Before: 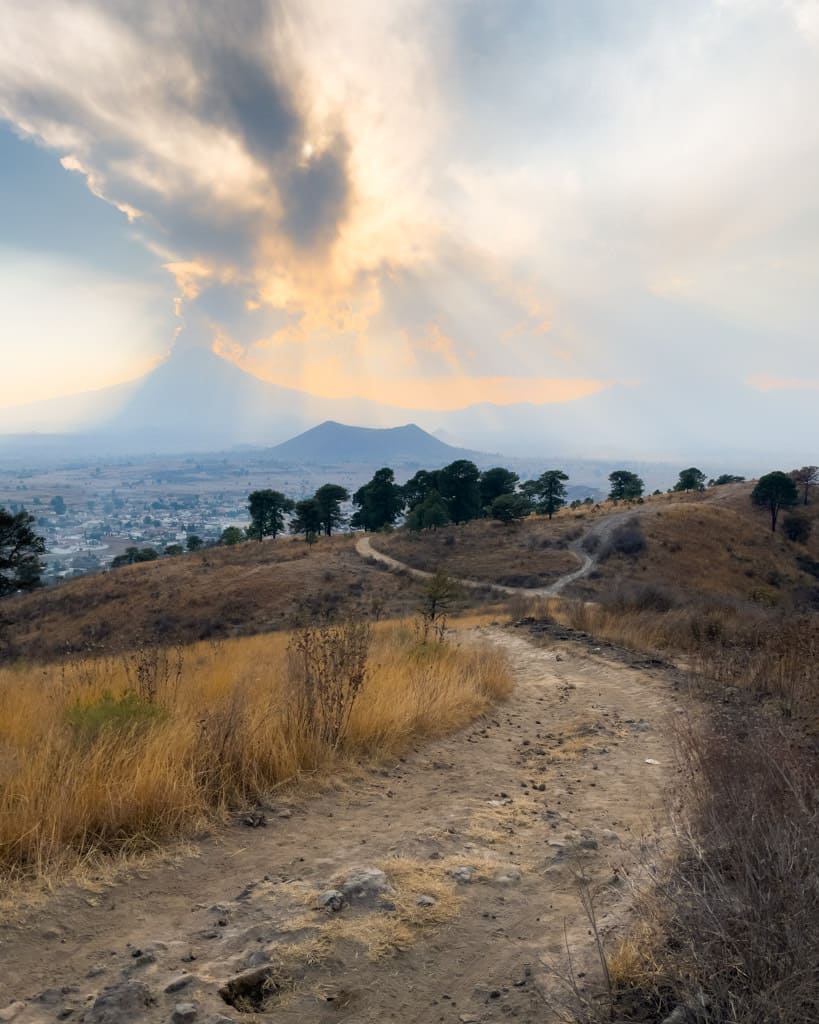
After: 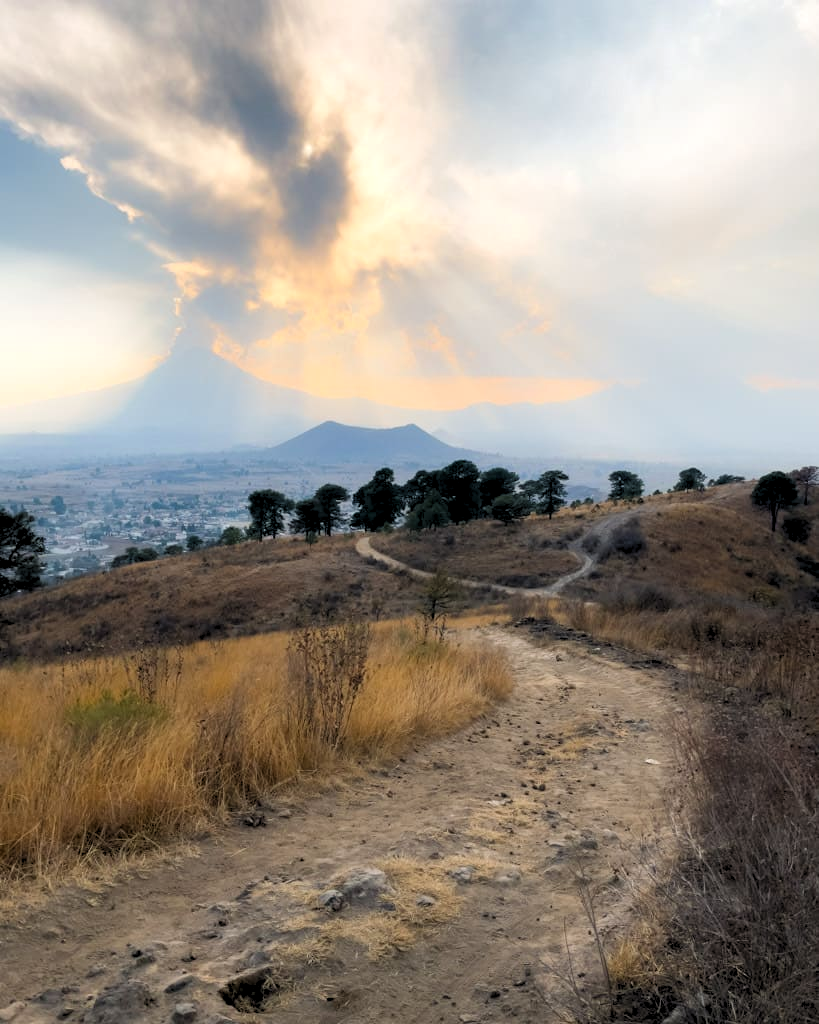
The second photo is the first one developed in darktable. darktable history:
tone equalizer: edges refinement/feathering 500, mask exposure compensation -1.57 EV, preserve details no
levels: levels [0.073, 0.497, 0.972]
